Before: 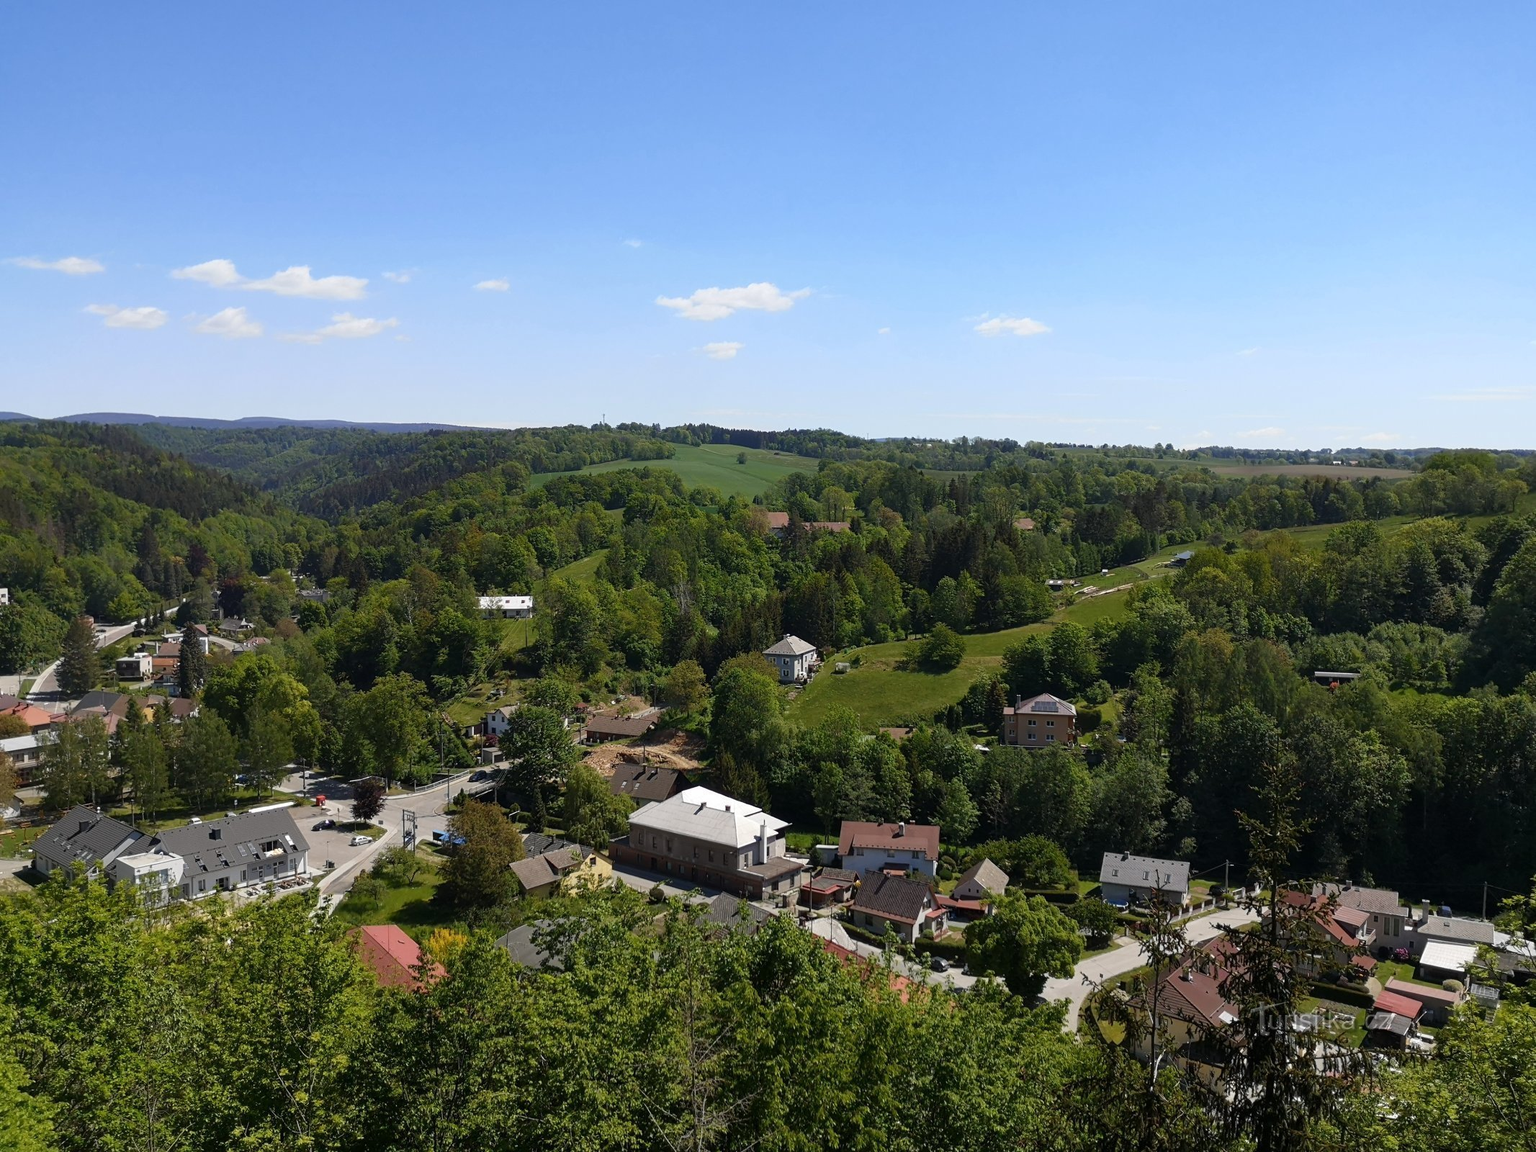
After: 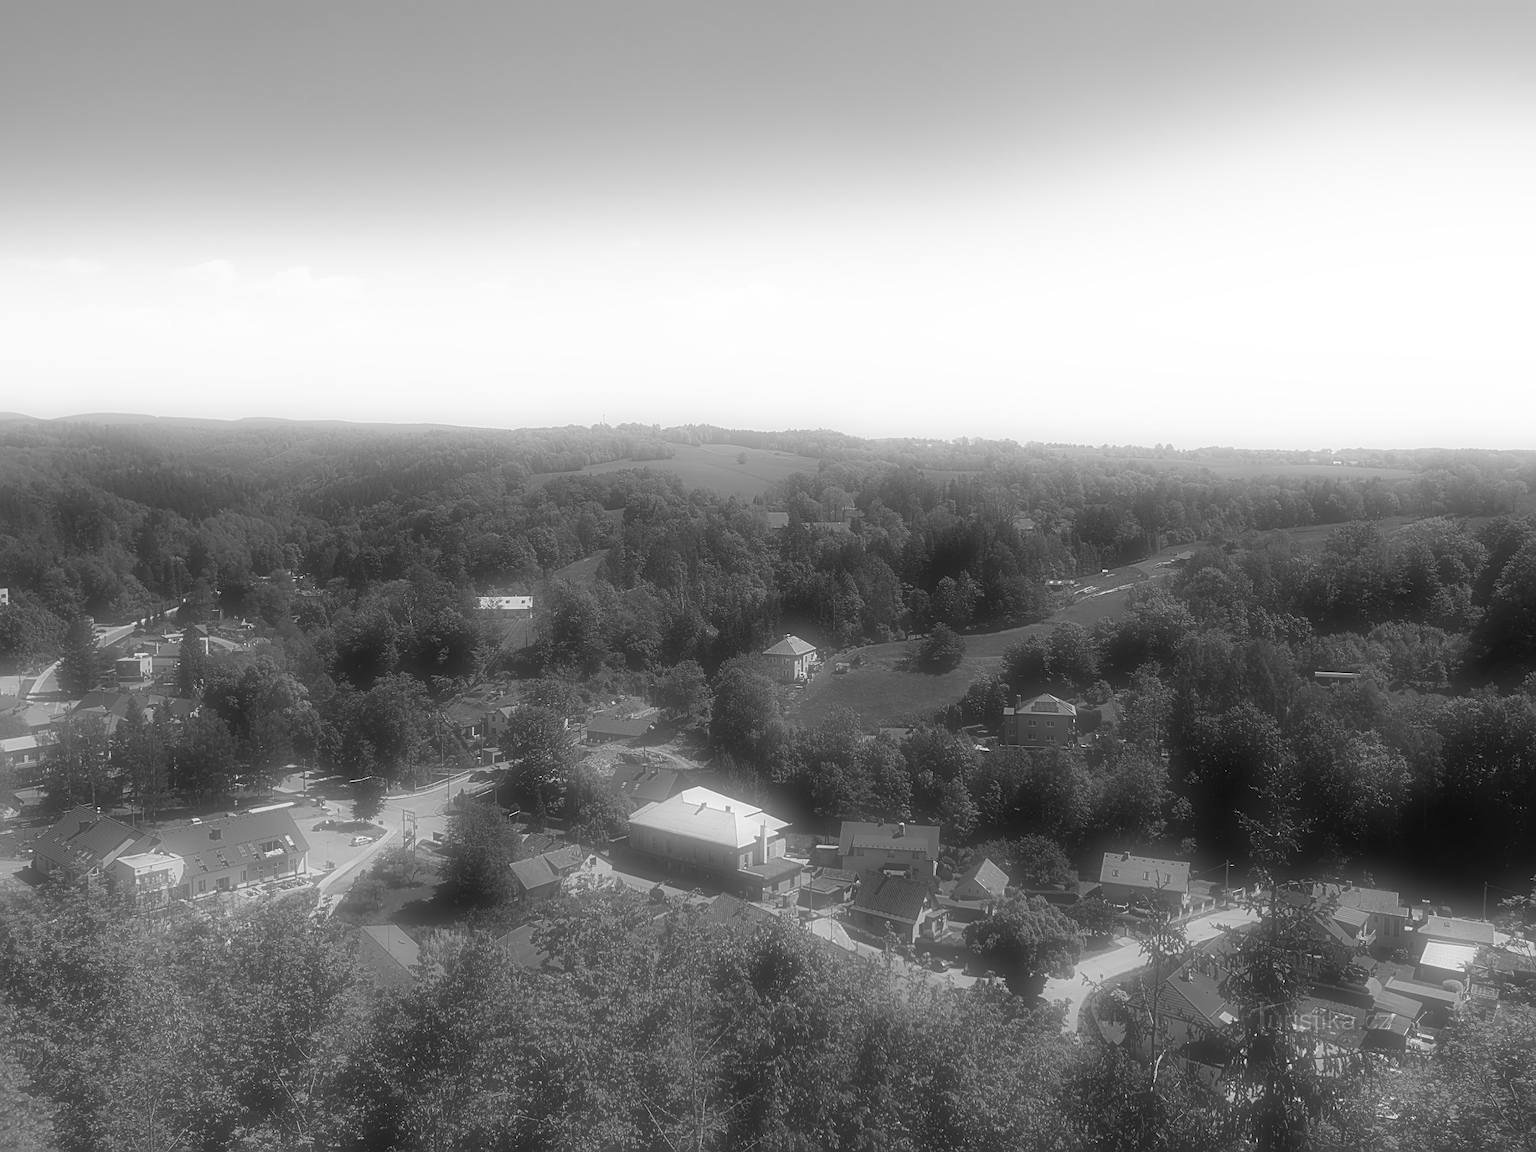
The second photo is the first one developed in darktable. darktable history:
bloom: on, module defaults
monochrome: on, module defaults
sharpen: on, module defaults
soften: on, module defaults
